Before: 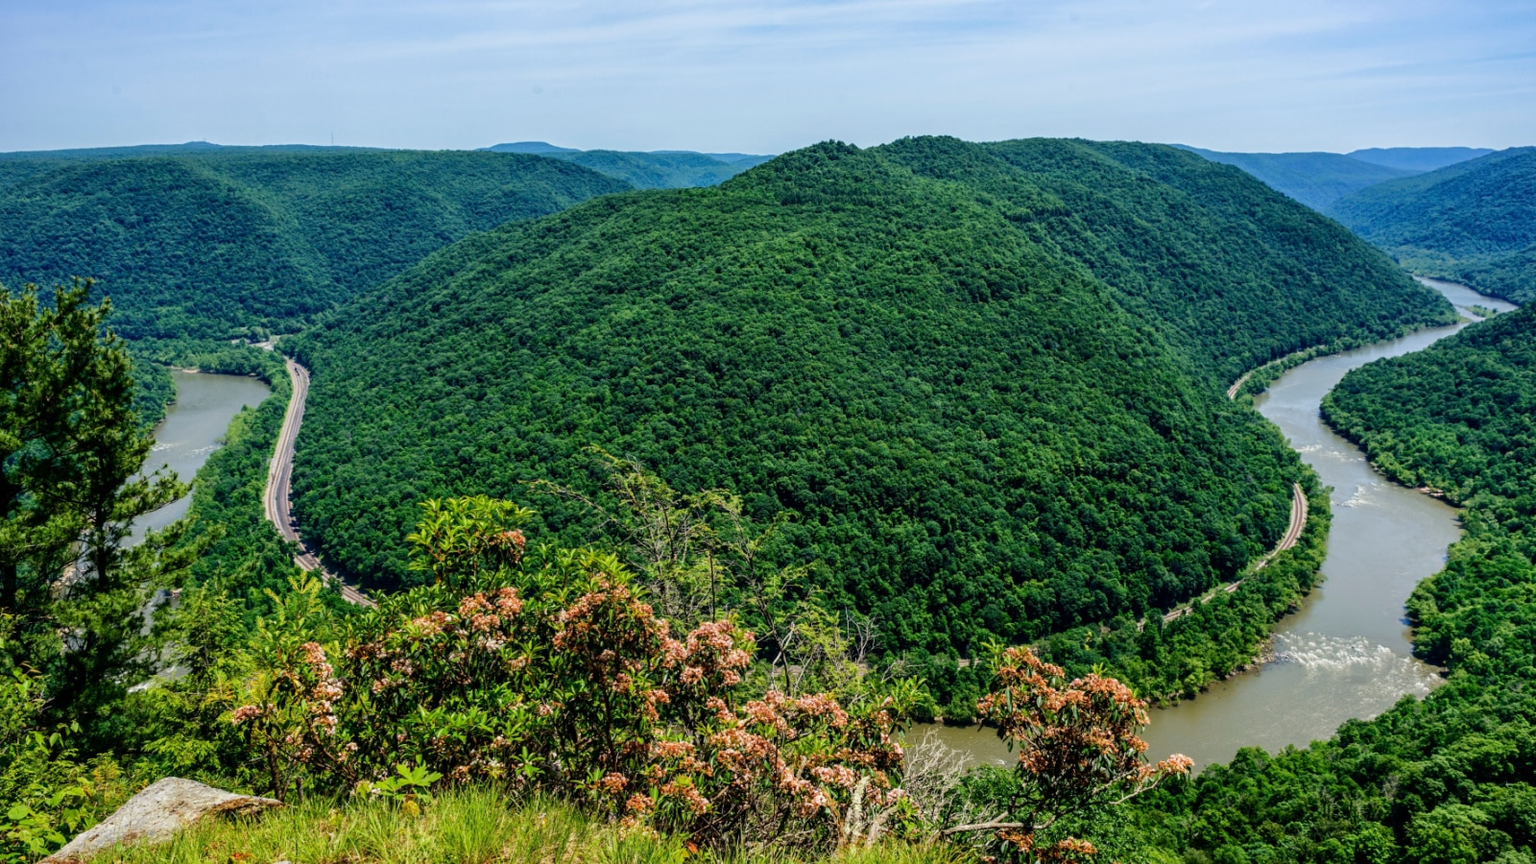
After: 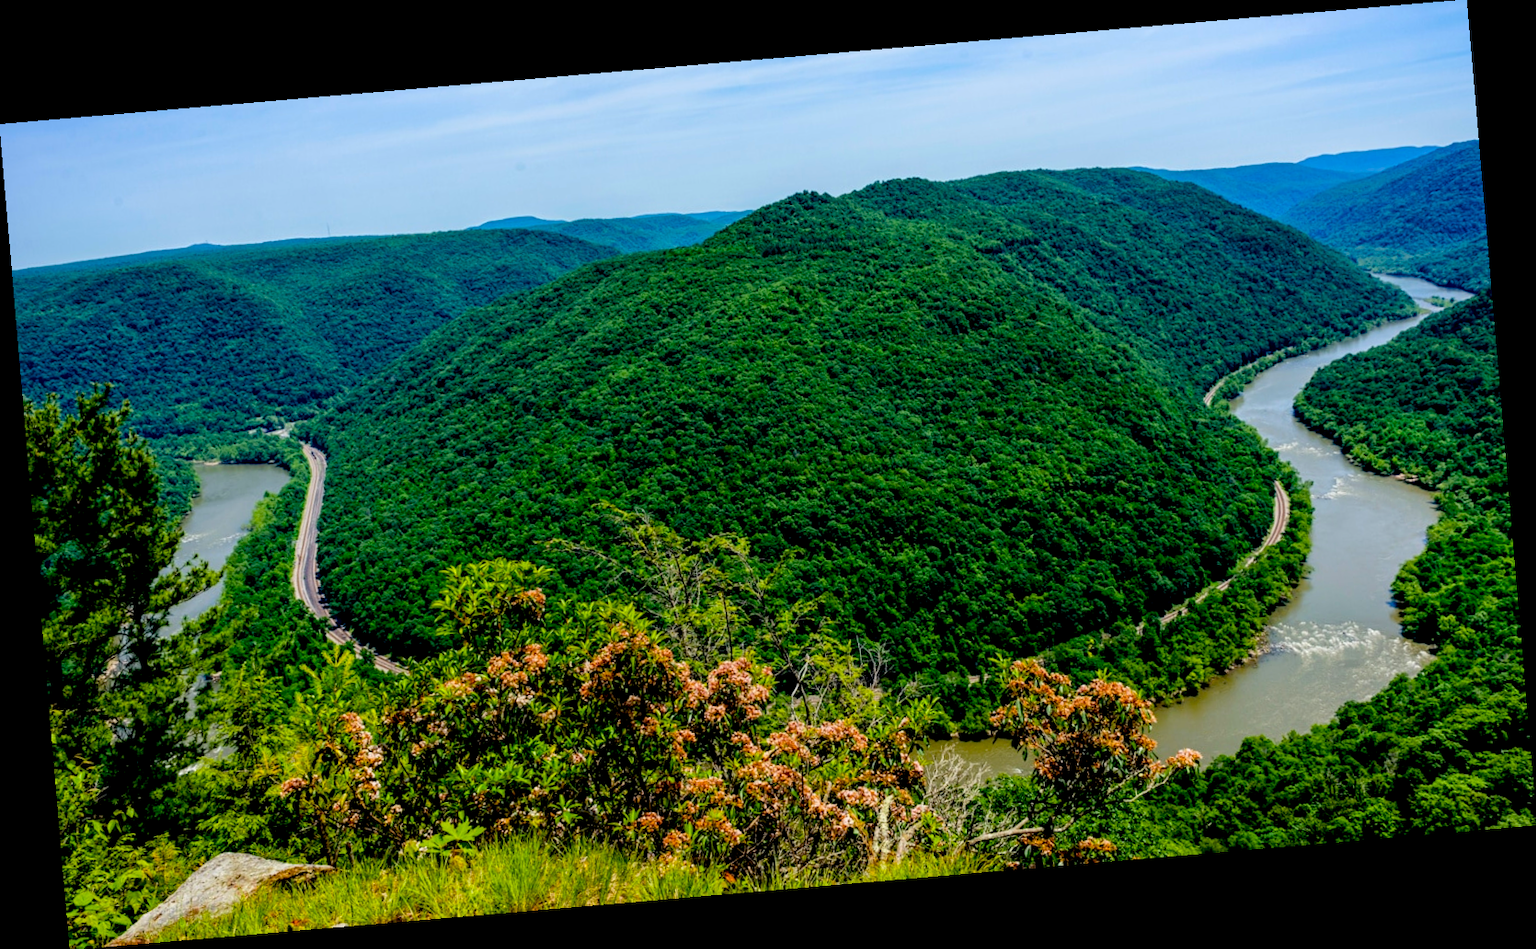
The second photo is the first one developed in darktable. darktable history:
exposure: black level correction 0.016, exposure -0.009 EV, compensate highlight preservation false
rotate and perspective: rotation -4.86°, automatic cropping off
color balance rgb: linear chroma grading › global chroma 8.33%, perceptual saturation grading › global saturation 18.52%, global vibrance 7.87%
